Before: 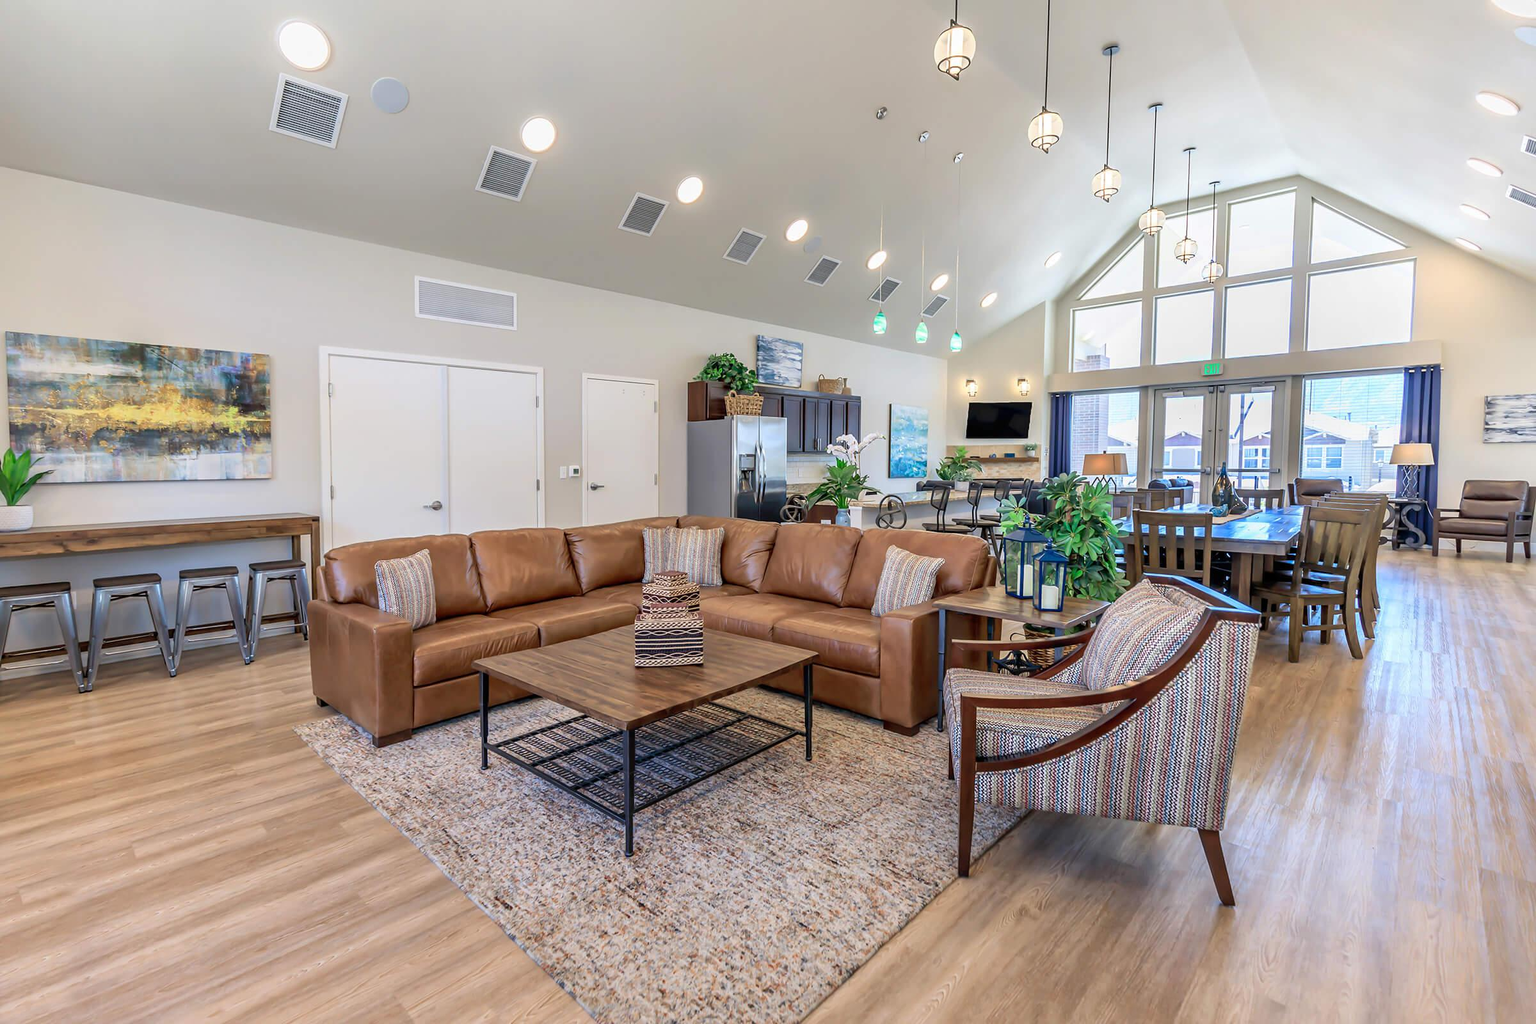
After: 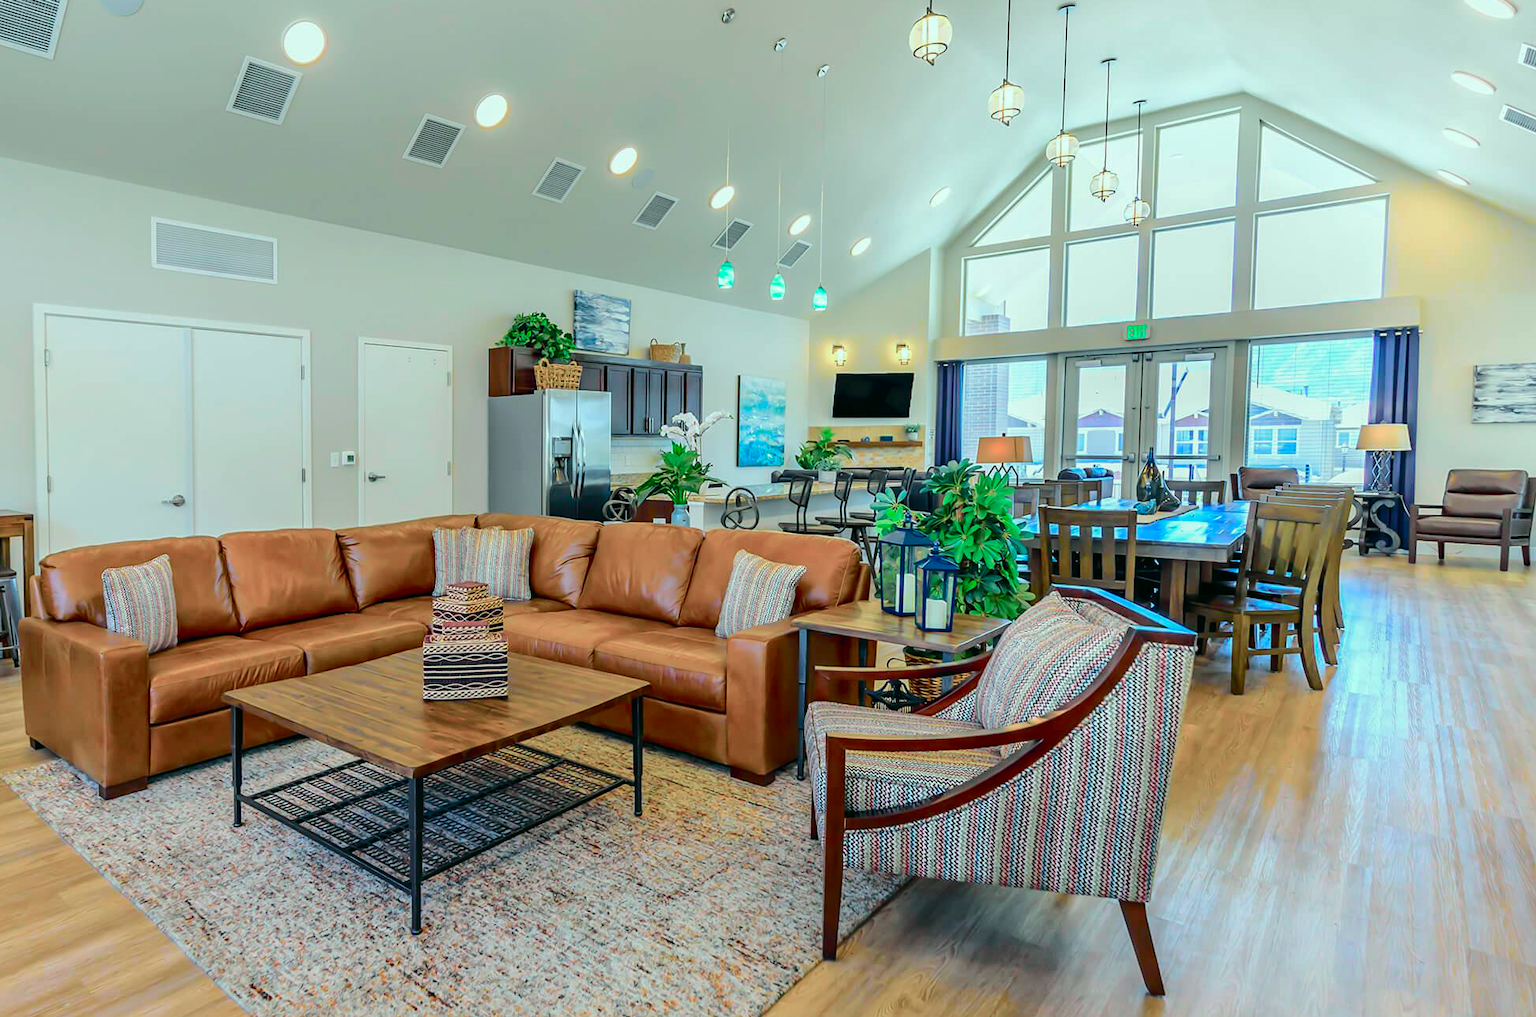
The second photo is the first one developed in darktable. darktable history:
contrast brightness saturation: saturation -0.061
crop: left 19.07%, top 9.857%, right 0.001%, bottom 9.704%
tone curve: curves: ch0 [(0, 0.003) (0.211, 0.174) (0.482, 0.519) (0.843, 0.821) (0.992, 0.971)]; ch1 [(0, 0) (0.276, 0.206) (0.393, 0.364) (0.482, 0.477) (0.506, 0.5) (0.523, 0.523) (0.572, 0.592) (0.635, 0.665) (0.695, 0.759) (1, 1)]; ch2 [(0, 0) (0.438, 0.456) (0.498, 0.497) (0.536, 0.527) (0.562, 0.584) (0.619, 0.602) (0.698, 0.698) (1, 1)], color space Lab, independent channels
color correction: highlights a* -7.51, highlights b* 1.26, shadows a* -3.07, saturation 1.42
